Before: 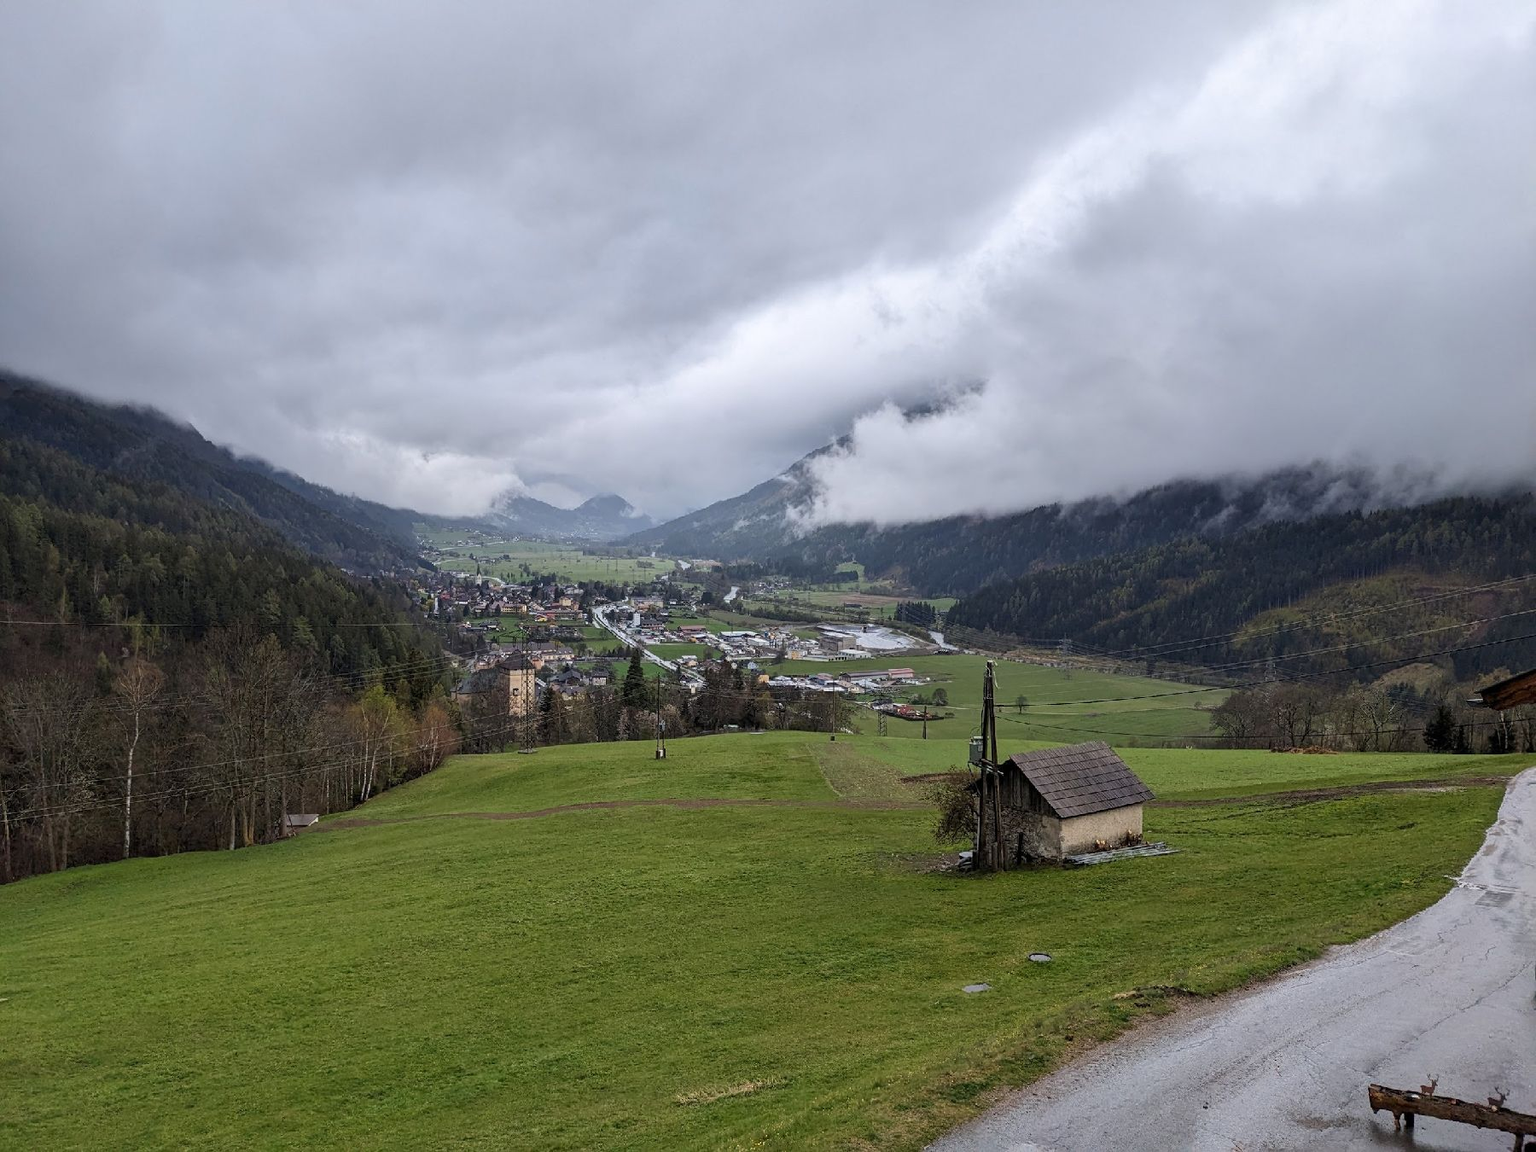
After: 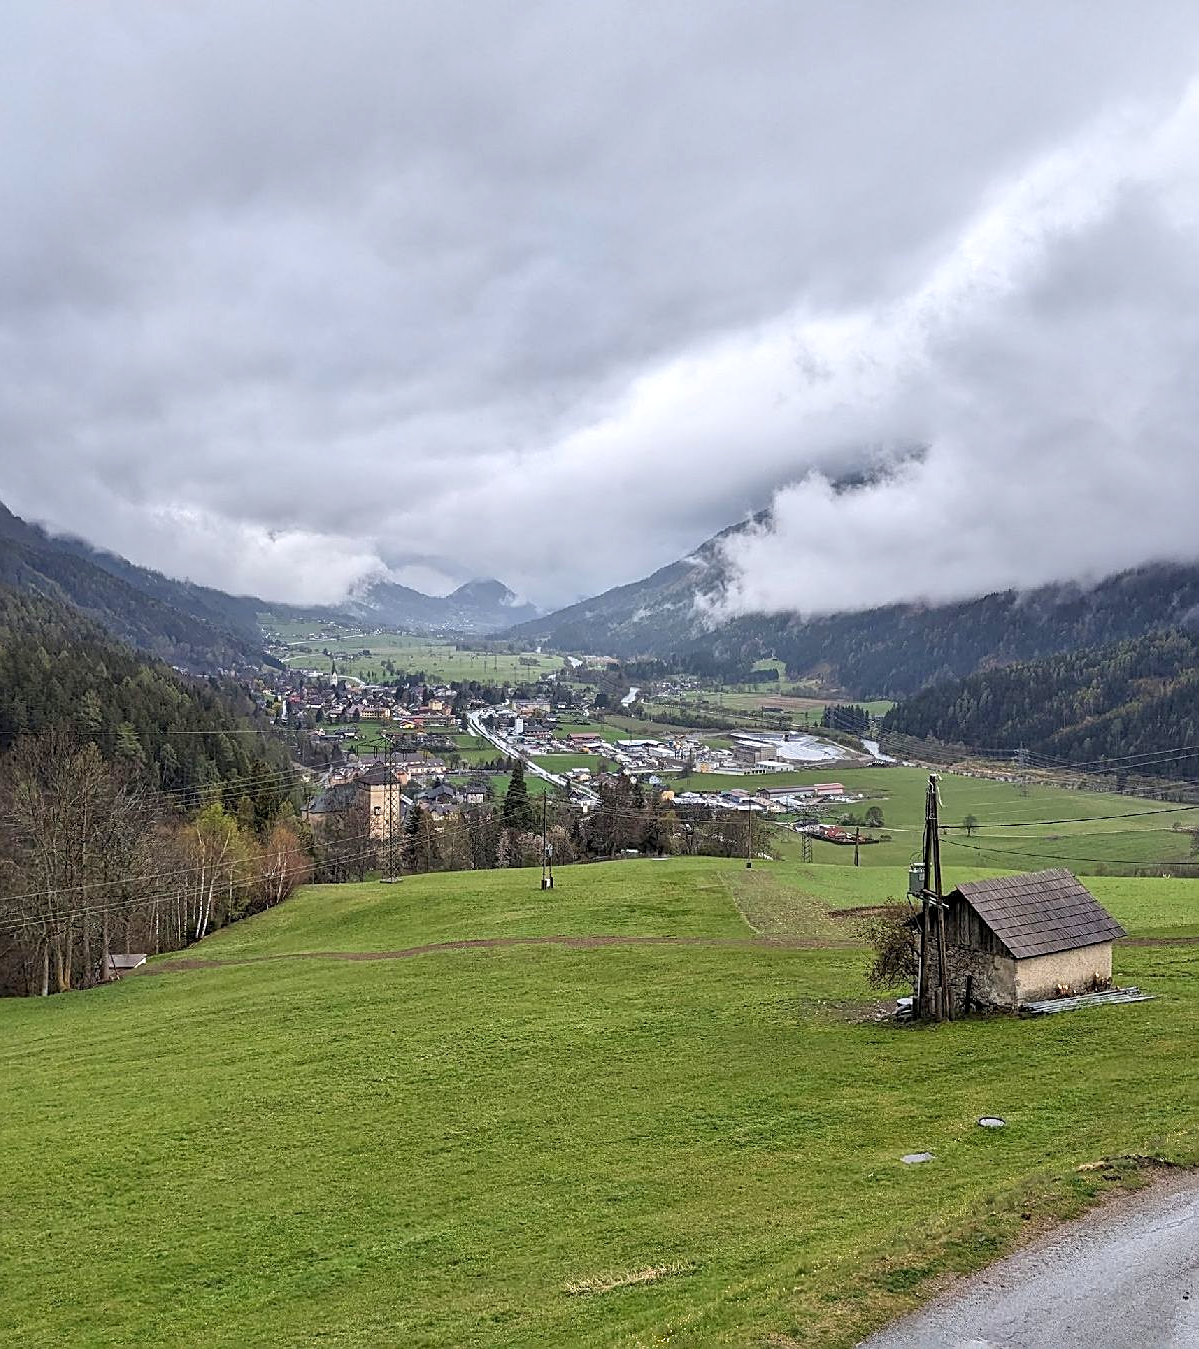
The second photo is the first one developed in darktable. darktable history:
local contrast: highlights 100%, shadows 100%, detail 119%, midtone range 0.2
crop and rotate: left 12.646%, right 20.73%
sharpen: on, module defaults
tone equalizer: -8 EV 1.03 EV, -7 EV 1.03 EV, -6 EV 1.04 EV, -5 EV 0.996 EV, -4 EV 1.04 EV, -3 EV 0.725 EV, -2 EV 0.485 EV, -1 EV 0.254 EV, mask exposure compensation -0.514 EV
